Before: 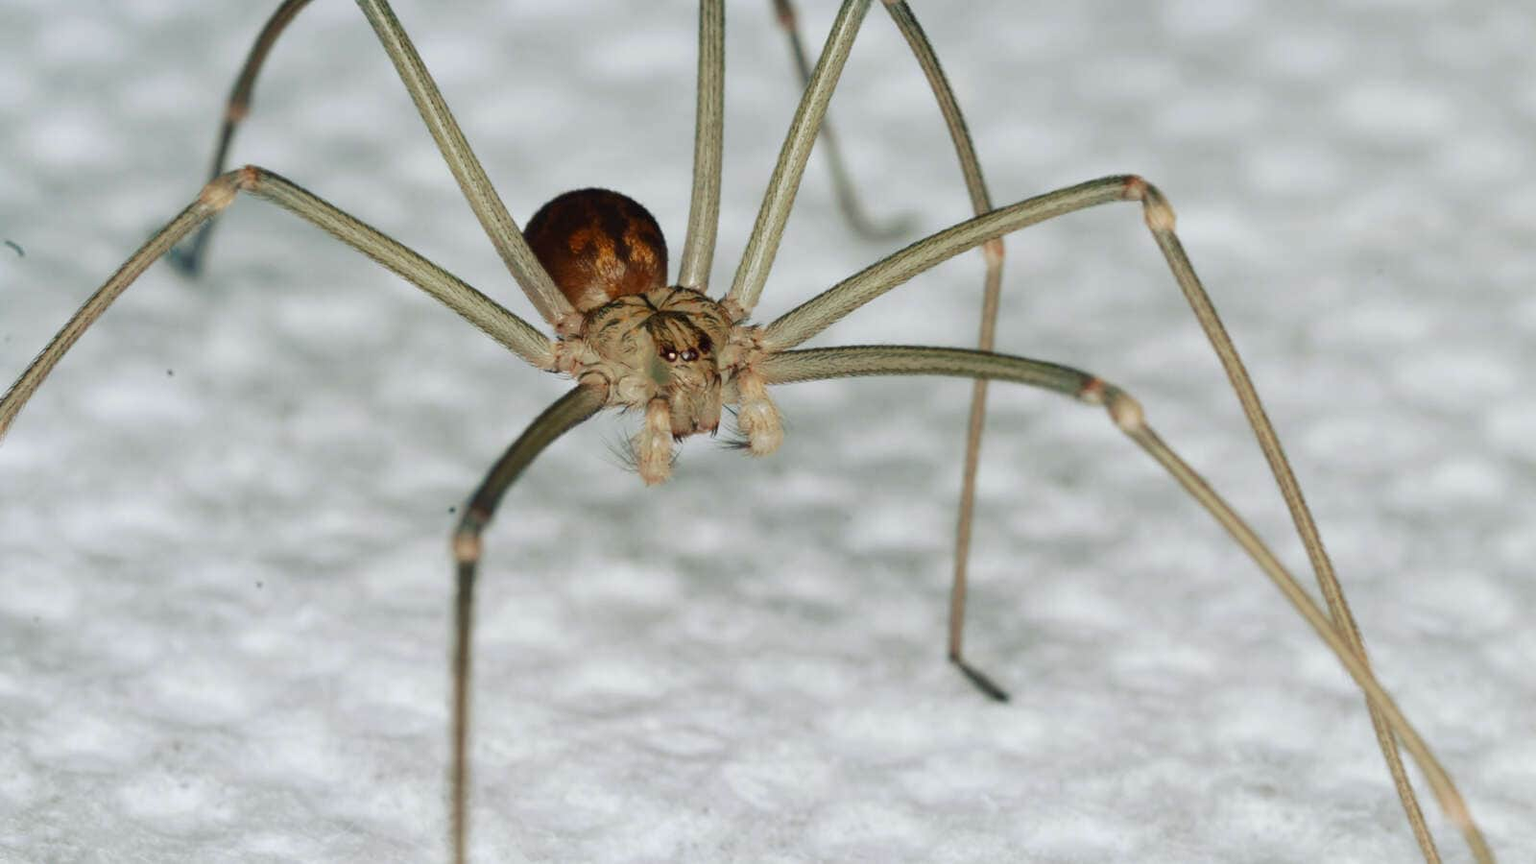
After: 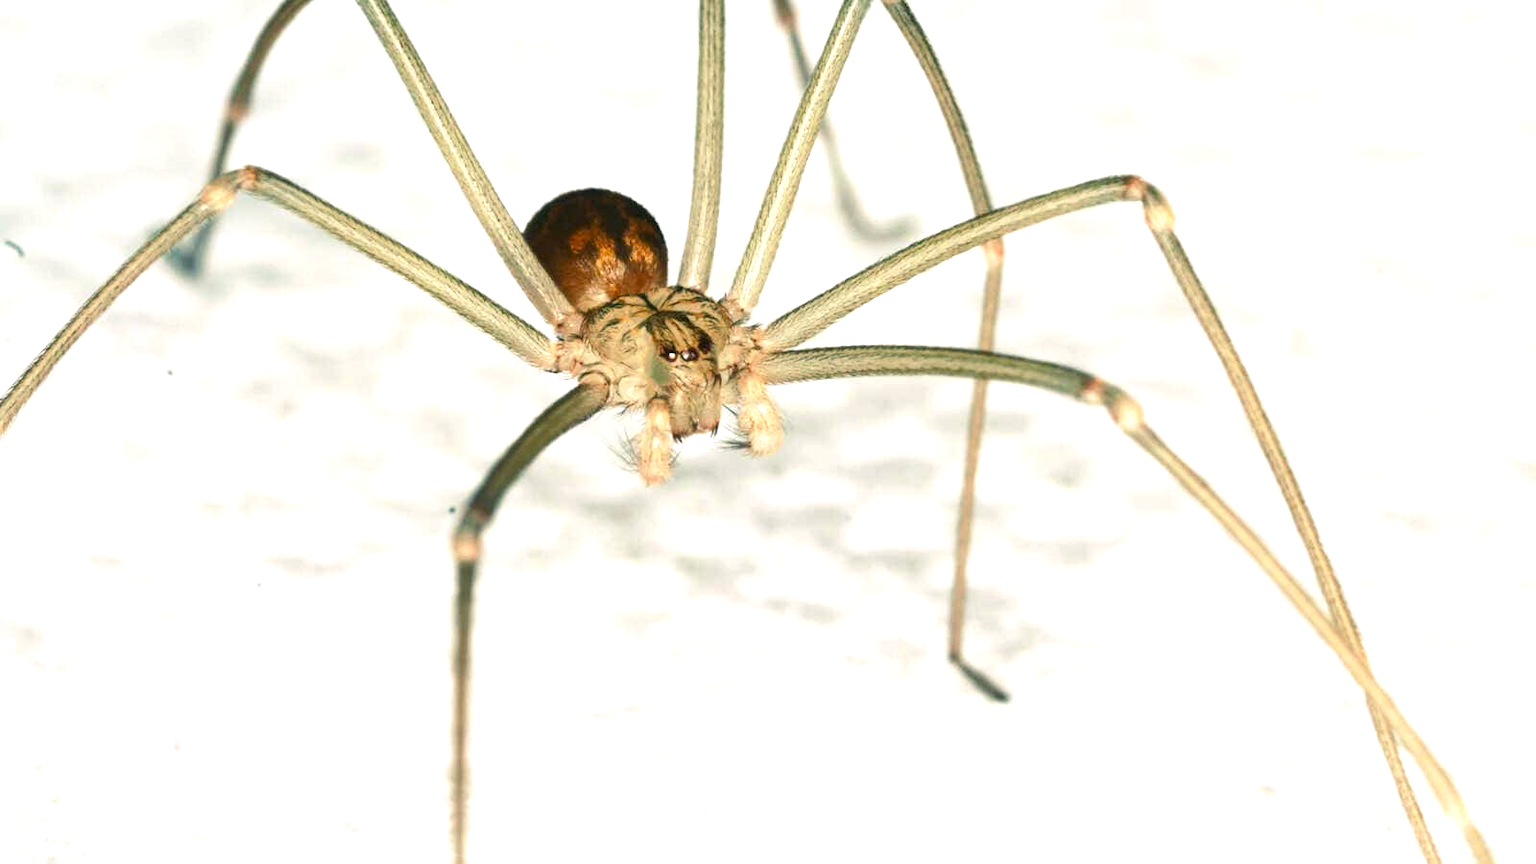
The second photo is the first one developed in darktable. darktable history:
exposure: exposure 1.216 EV, compensate exposure bias true, compensate highlight preservation false
contrast brightness saturation: contrast 0.047
color correction: highlights a* 4.45, highlights b* 4.95, shadows a* -7.82, shadows b* 4.81
